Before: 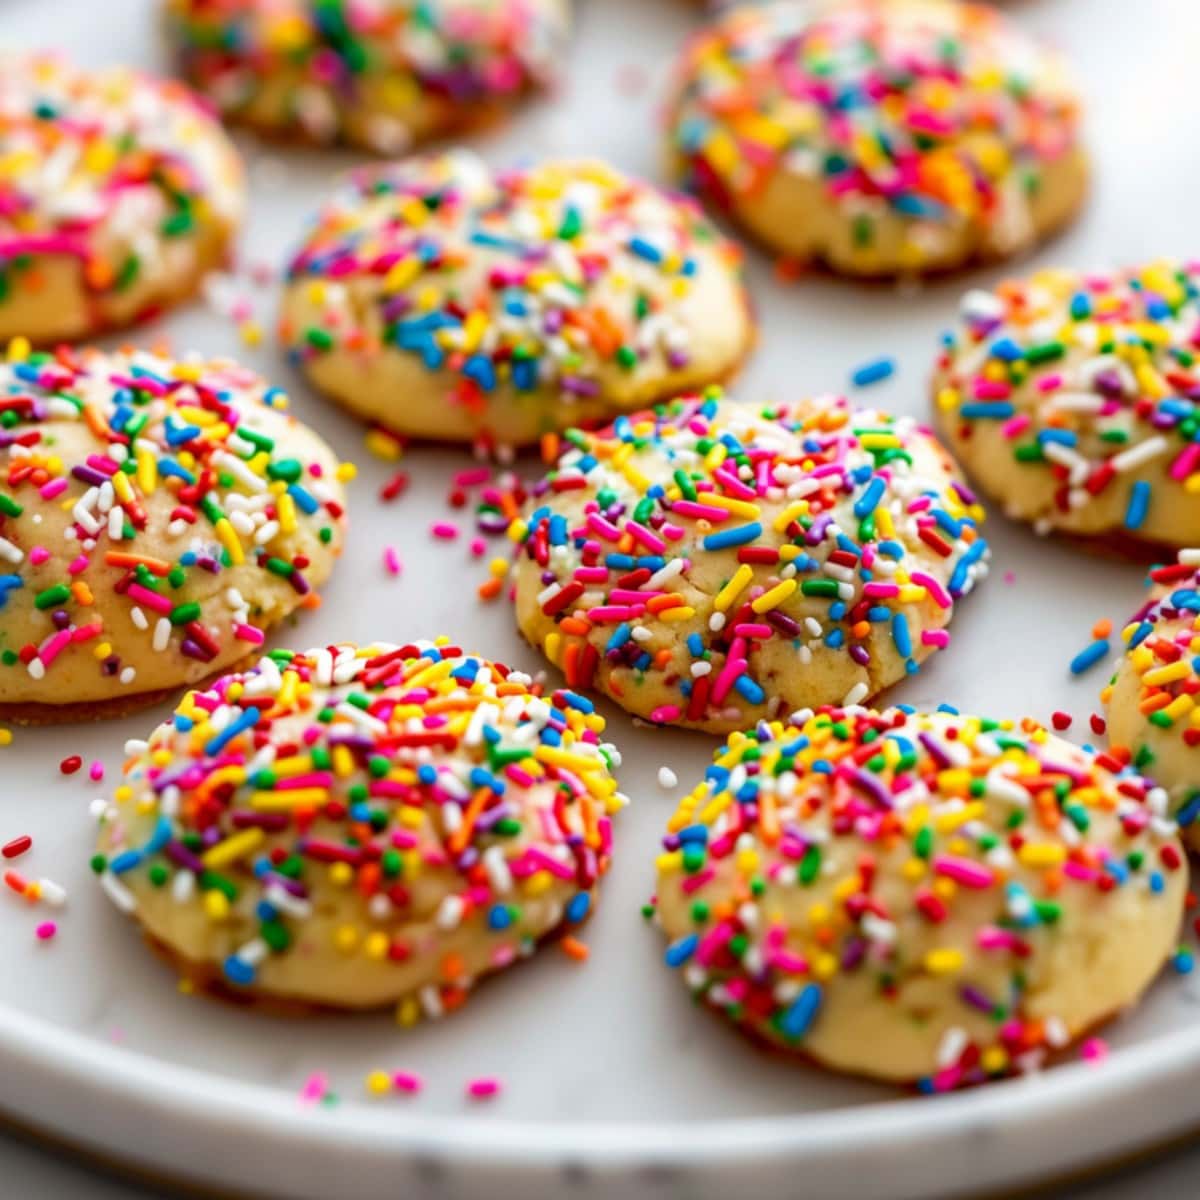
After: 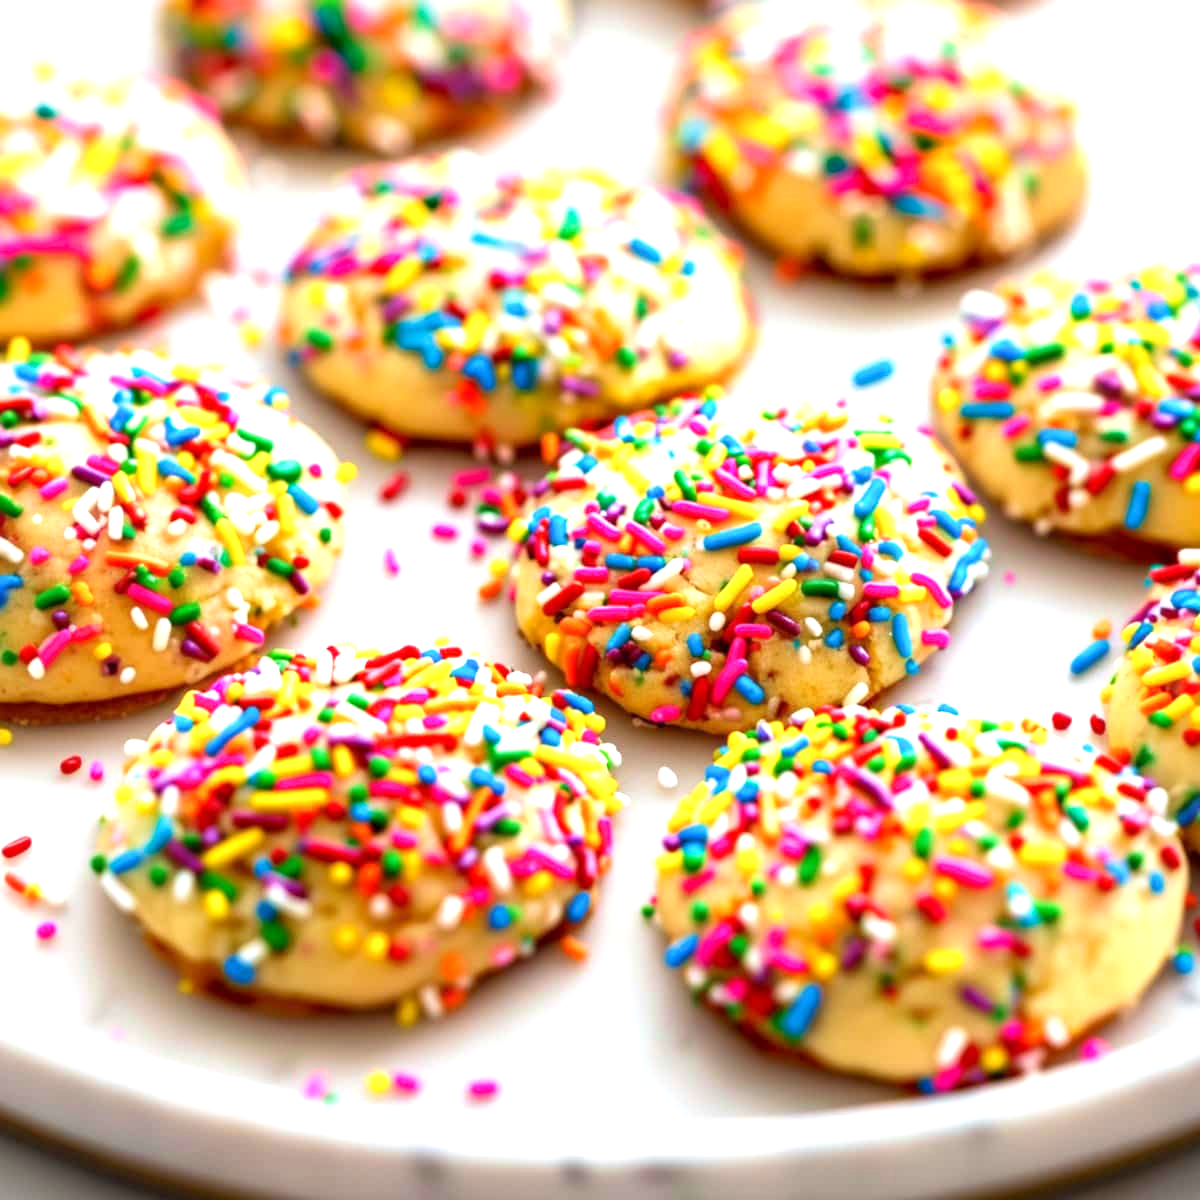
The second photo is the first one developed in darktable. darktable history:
exposure: black level correction 0.001, exposure 0.955 EV, compensate exposure bias true, compensate highlight preservation false
velvia: strength 29%
